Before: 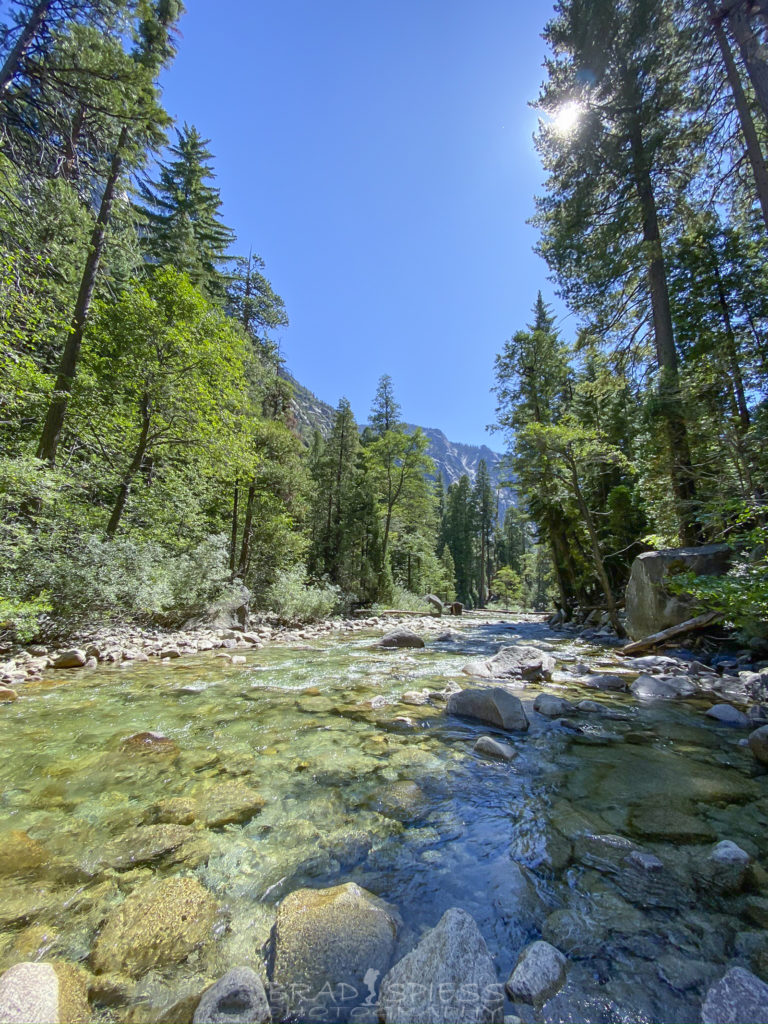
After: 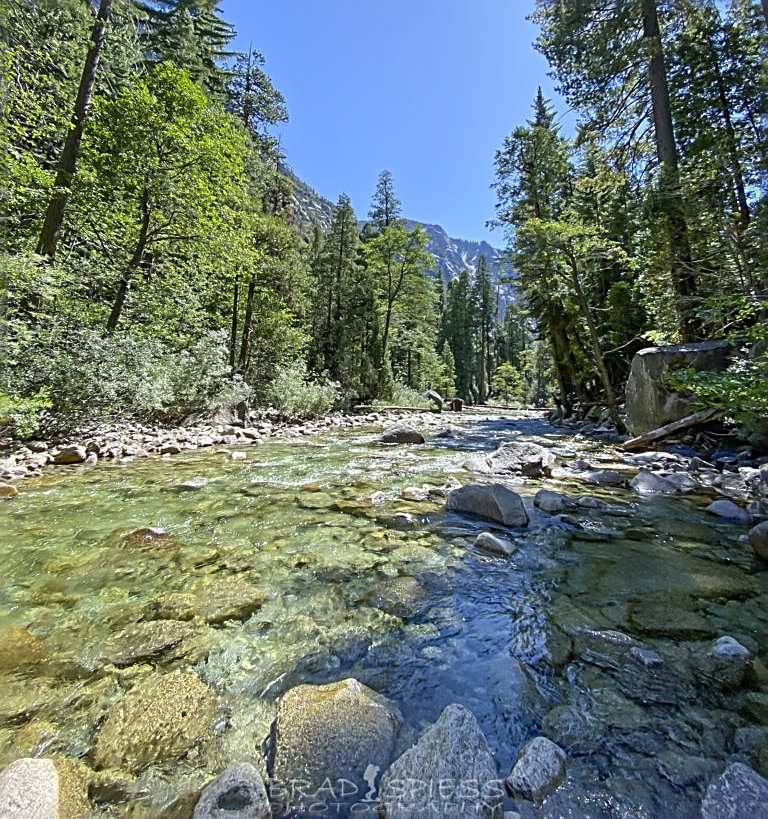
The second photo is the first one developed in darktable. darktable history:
crop and rotate: top 19.998%
sharpen: radius 2.817, amount 0.715
